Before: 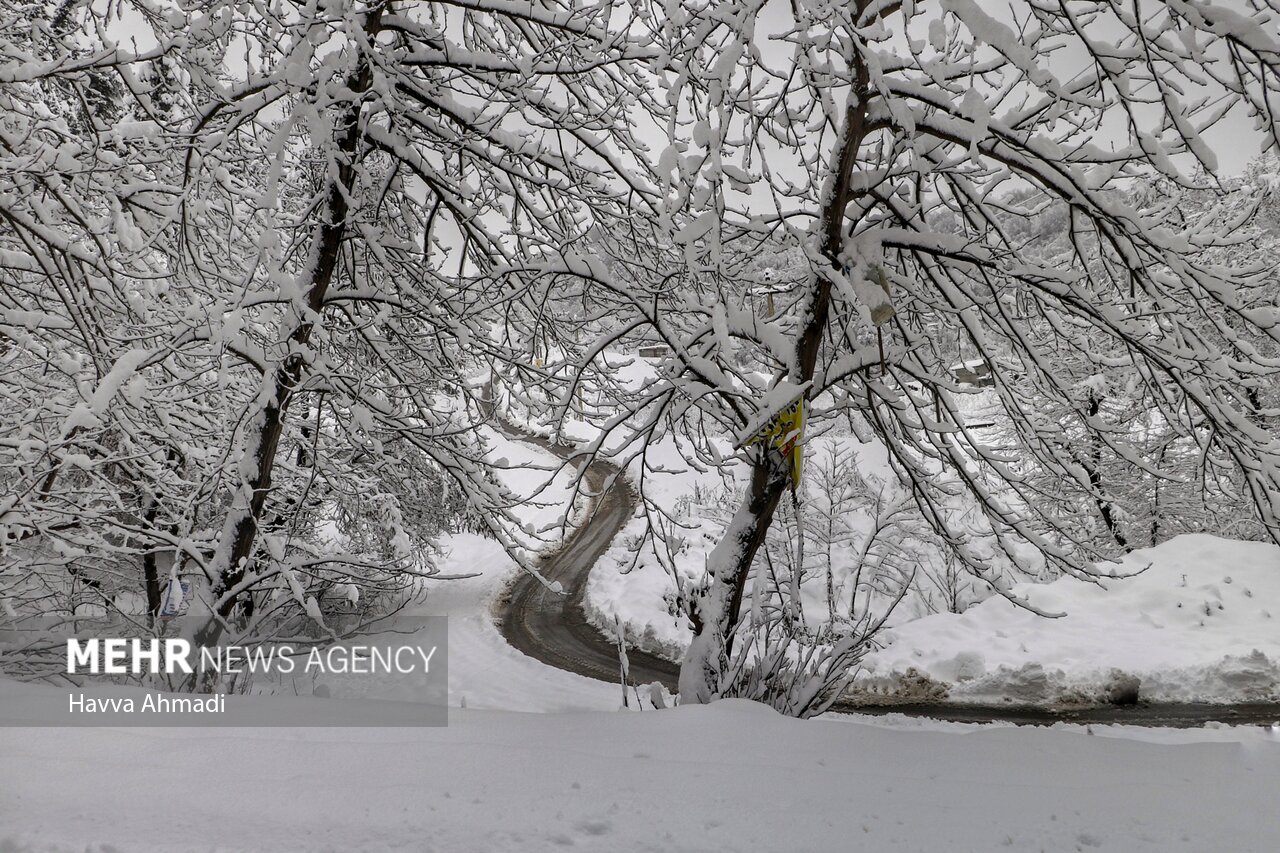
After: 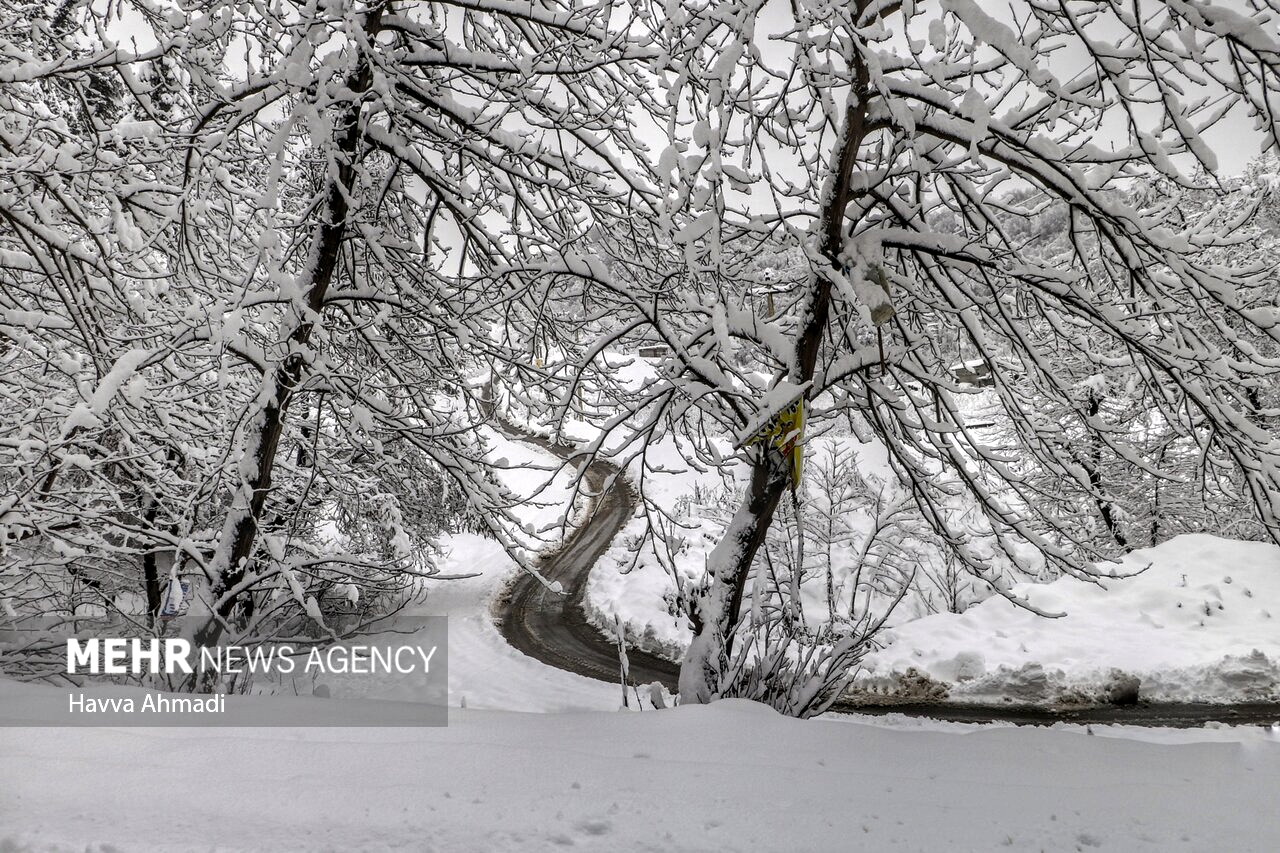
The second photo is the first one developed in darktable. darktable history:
tone equalizer: -8 EV -0.382 EV, -7 EV -0.366 EV, -6 EV -0.366 EV, -5 EV -0.238 EV, -3 EV 0.239 EV, -2 EV 0.351 EV, -1 EV 0.387 EV, +0 EV 0.4 EV, edges refinement/feathering 500, mask exposure compensation -1.57 EV, preserve details no
local contrast: on, module defaults
